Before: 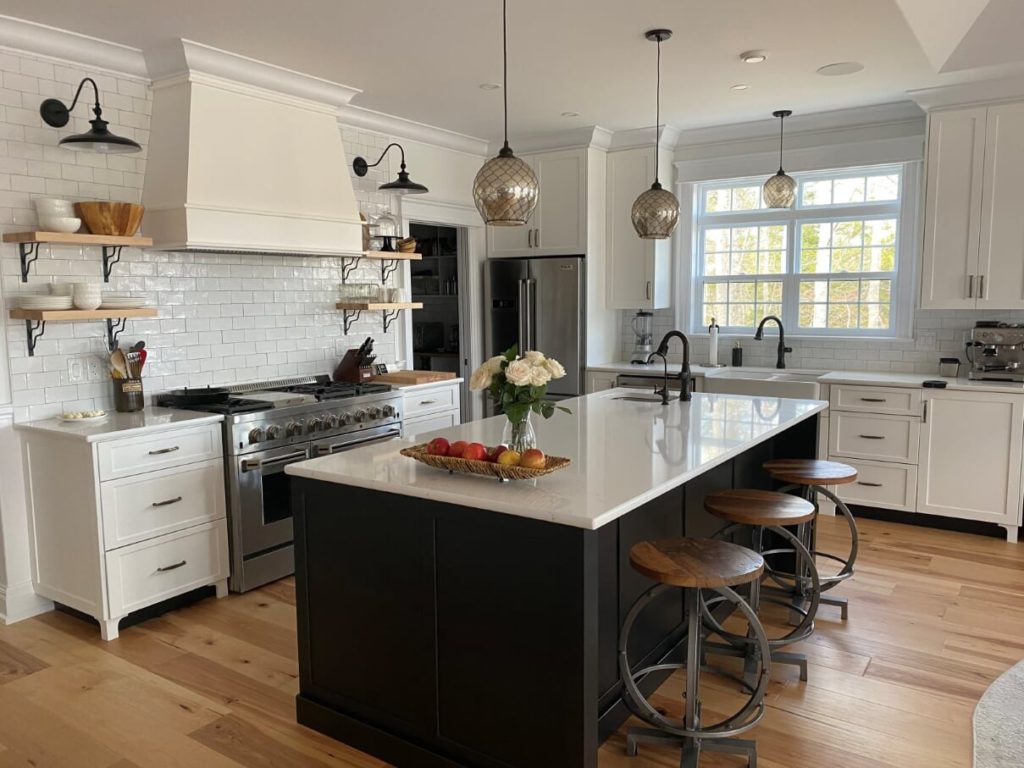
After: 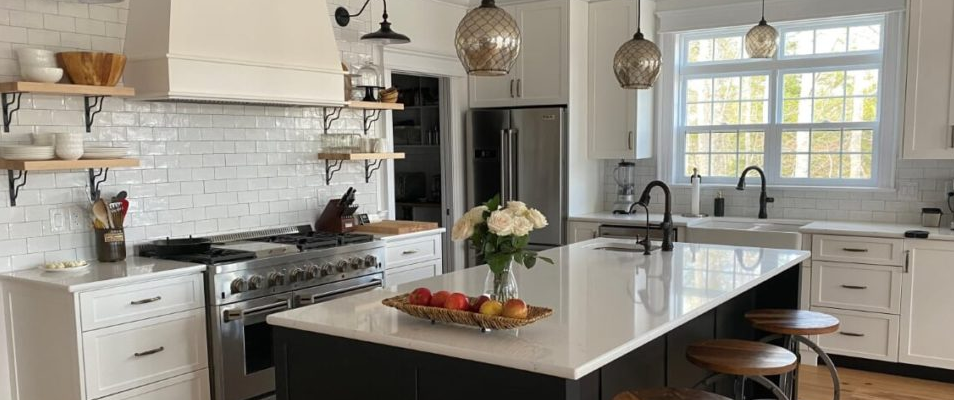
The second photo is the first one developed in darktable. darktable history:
crop: left 1.824%, top 19.603%, right 4.961%, bottom 28.292%
